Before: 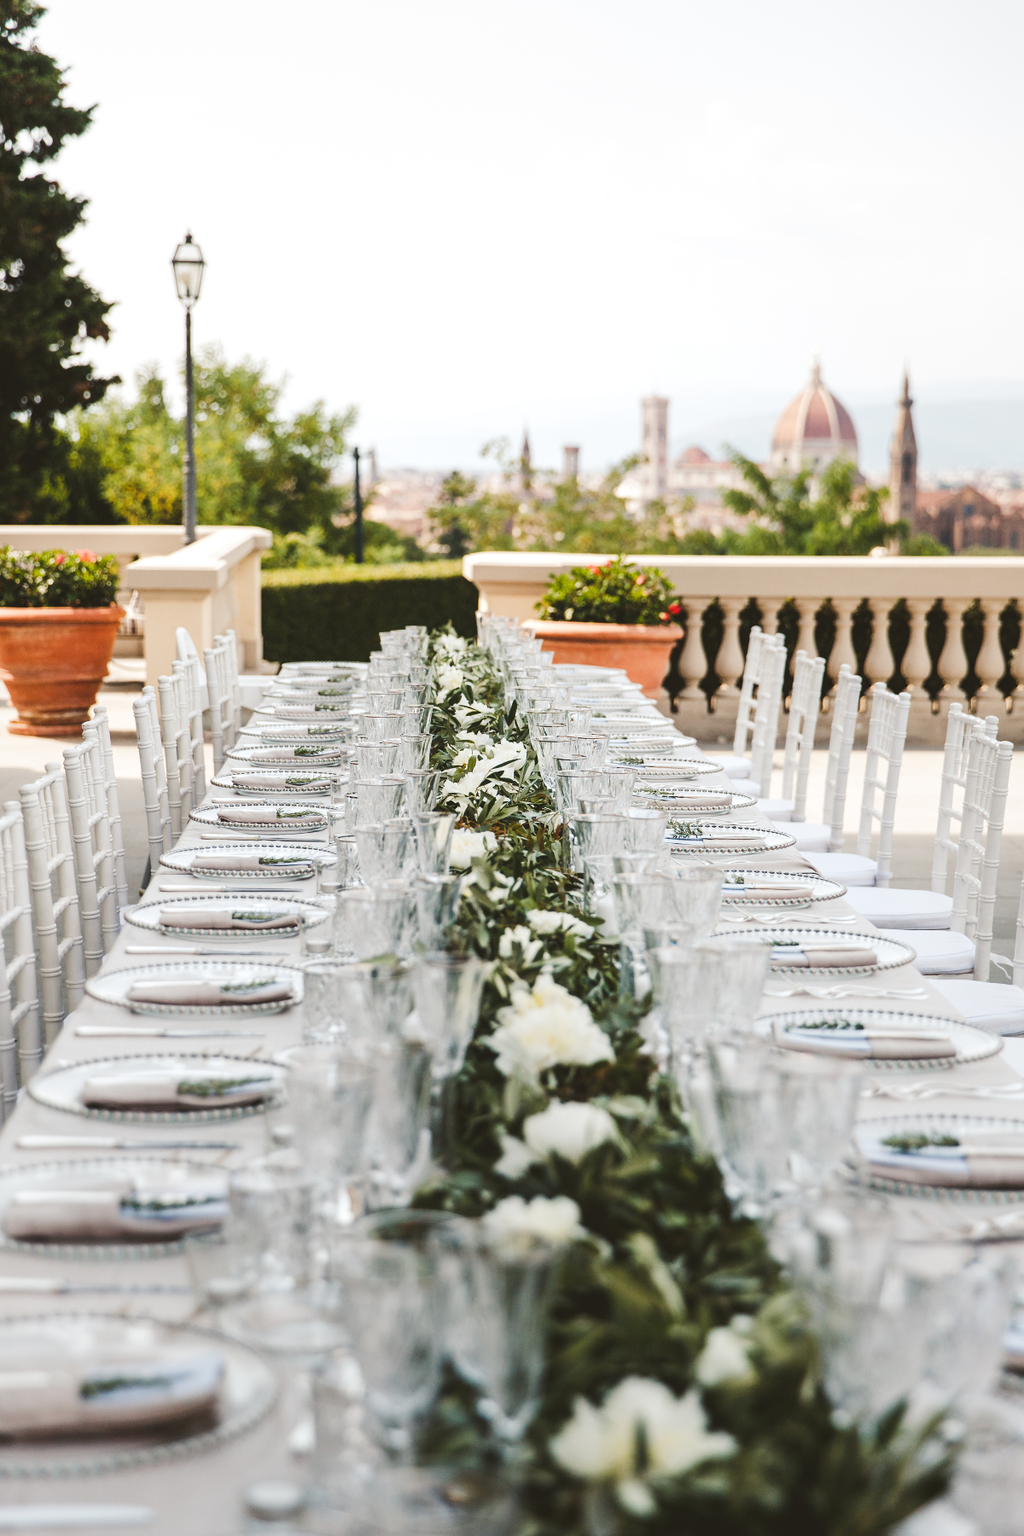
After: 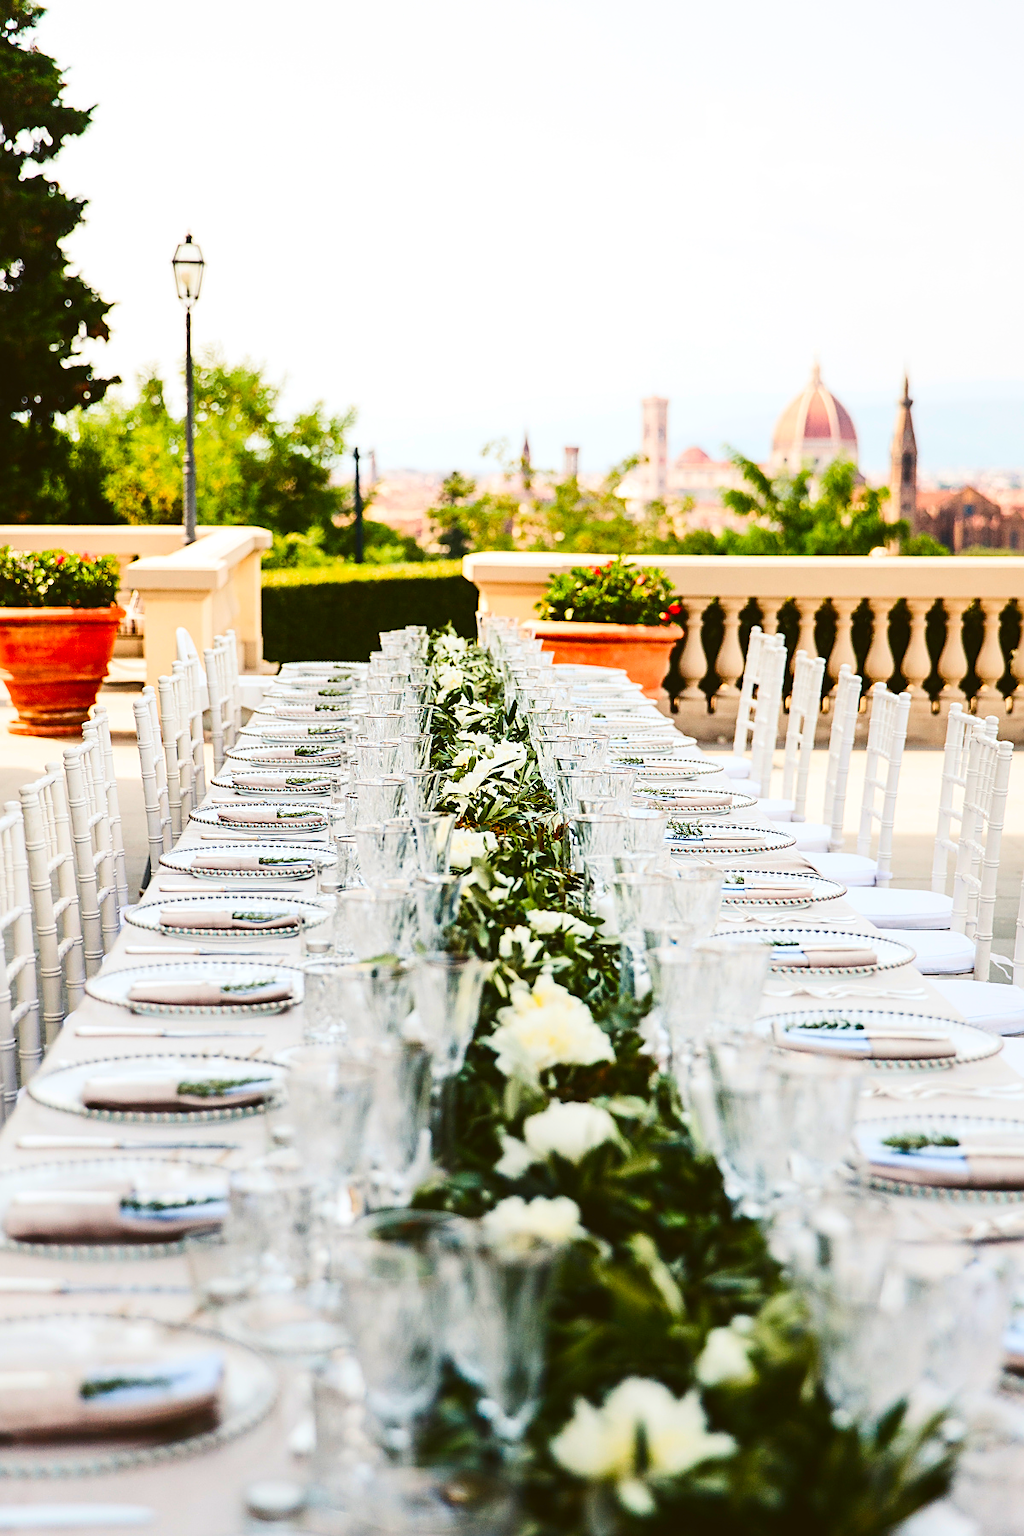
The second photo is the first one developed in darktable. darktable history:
contrast brightness saturation: contrast 0.258, brightness 0.022, saturation 0.874
sharpen: on, module defaults
exposure: compensate highlight preservation false
